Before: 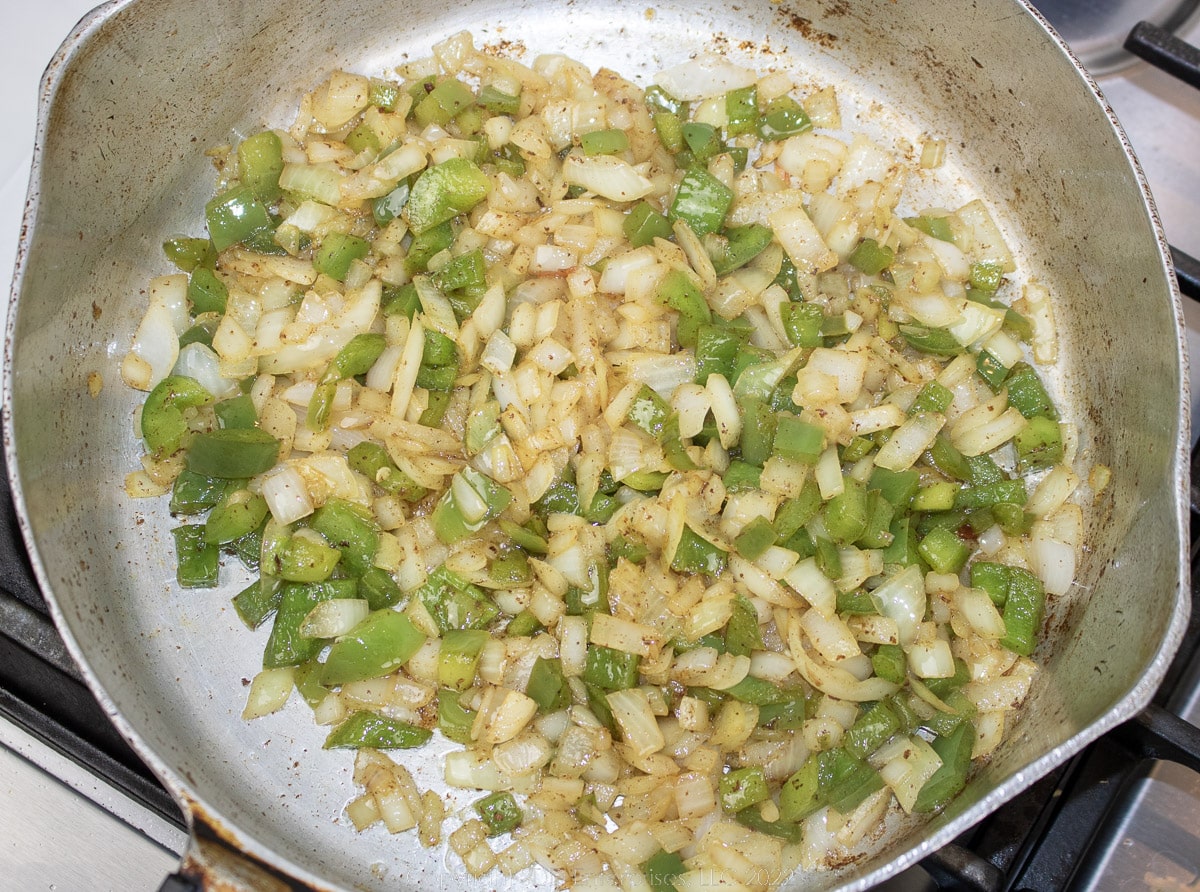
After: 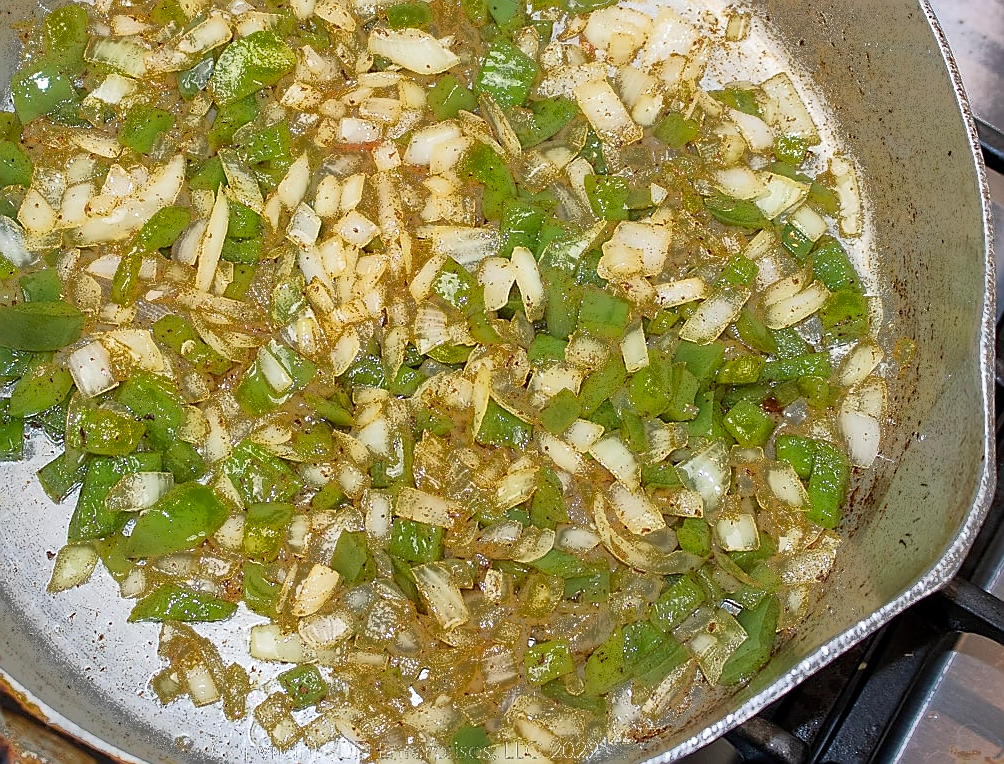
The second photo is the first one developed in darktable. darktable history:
exposure: black level correction 0.001, compensate highlight preservation false
sharpen: radius 1.4, amount 1.25, threshold 0.7
fill light: exposure -0.73 EV, center 0.69, width 2.2
crop: left 16.315%, top 14.246%
